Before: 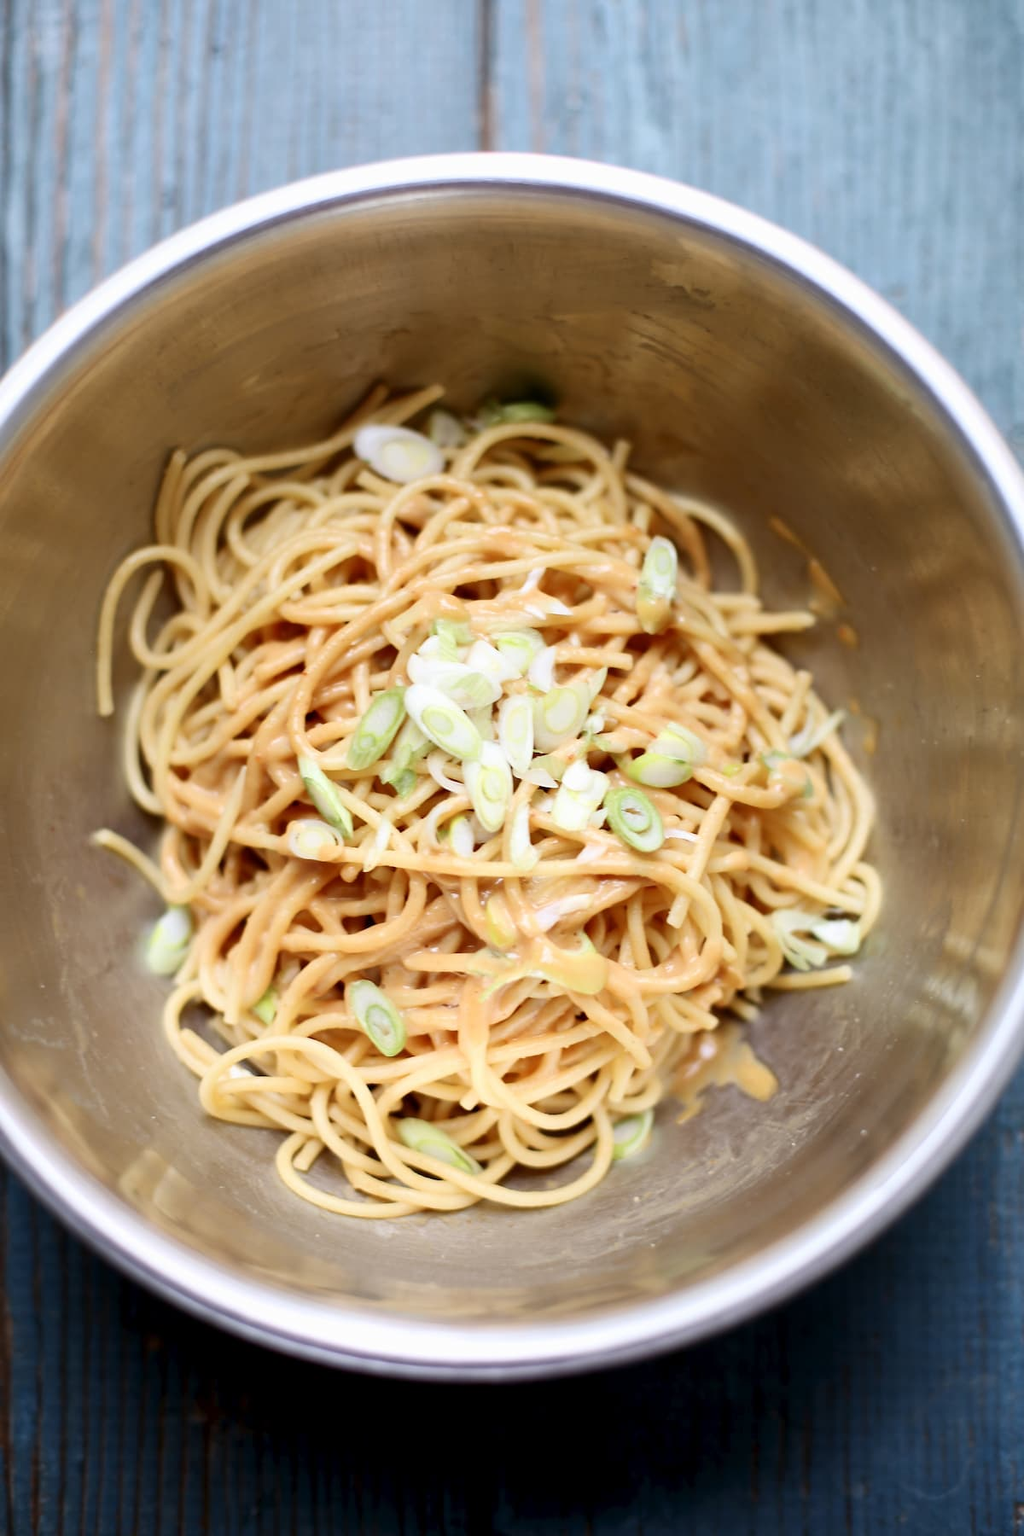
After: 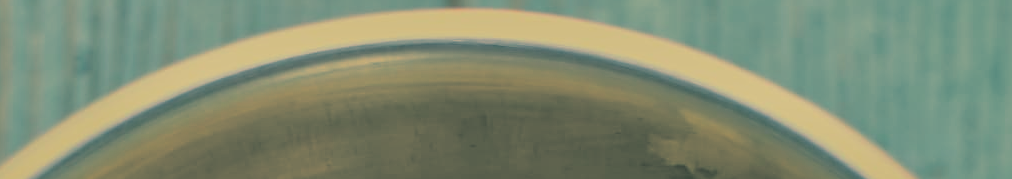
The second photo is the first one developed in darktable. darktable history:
shadows and highlights: shadows 30
sharpen: amount 0.2
white balance: red 1.08, blue 0.791
exposure: exposure 0.2 EV, compensate highlight preservation false
color balance rgb: perceptual saturation grading › global saturation 20%, global vibrance 20%
split-toning: shadows › hue 183.6°, shadows › saturation 0.52, highlights › hue 0°, highlights › saturation 0
crop and rotate: left 9.644%, top 9.491%, right 6.021%, bottom 80.509%
tone equalizer: -8 EV -0.002 EV, -7 EV 0.005 EV, -6 EV -0.008 EV, -5 EV 0.007 EV, -4 EV -0.042 EV, -3 EV -0.233 EV, -2 EV -0.662 EV, -1 EV -0.983 EV, +0 EV -0.969 EV, smoothing diameter 2%, edges refinement/feathering 20, mask exposure compensation -1.57 EV, filter diffusion 5
